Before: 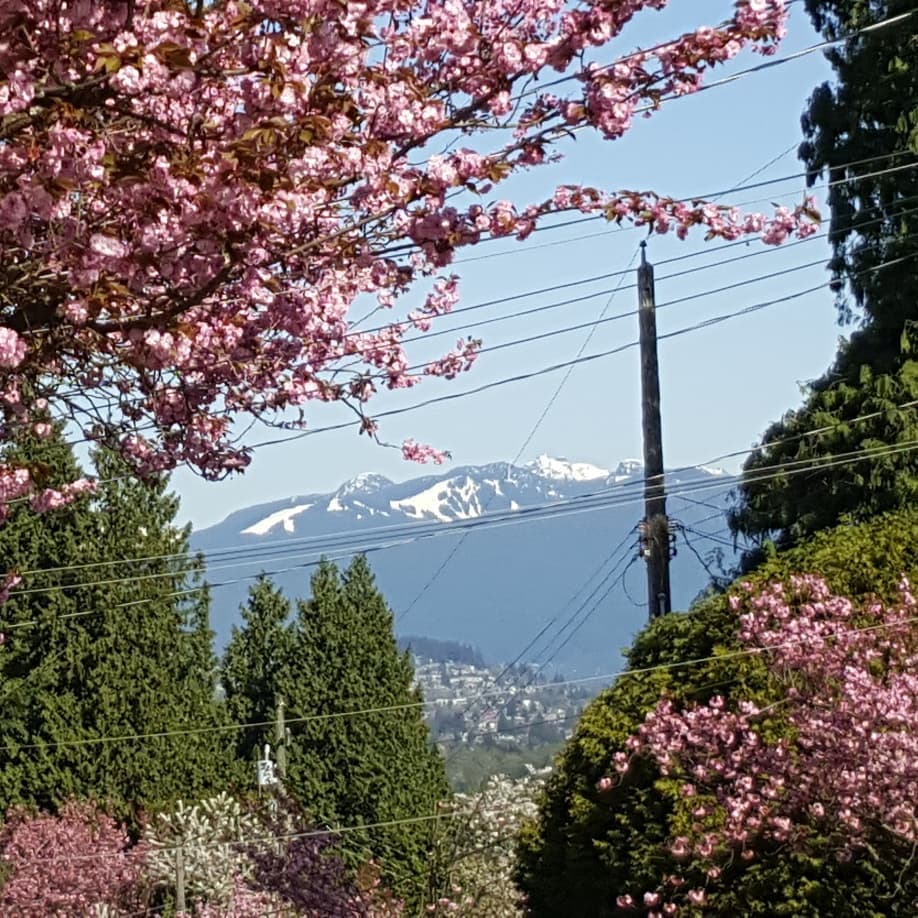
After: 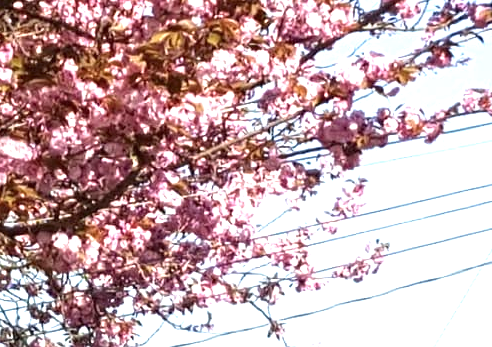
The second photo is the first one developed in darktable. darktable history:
exposure: black level correction 0, exposure 1.1 EV, compensate exposure bias true, compensate highlight preservation false
crop: left 10.121%, top 10.631%, right 36.218%, bottom 51.526%
